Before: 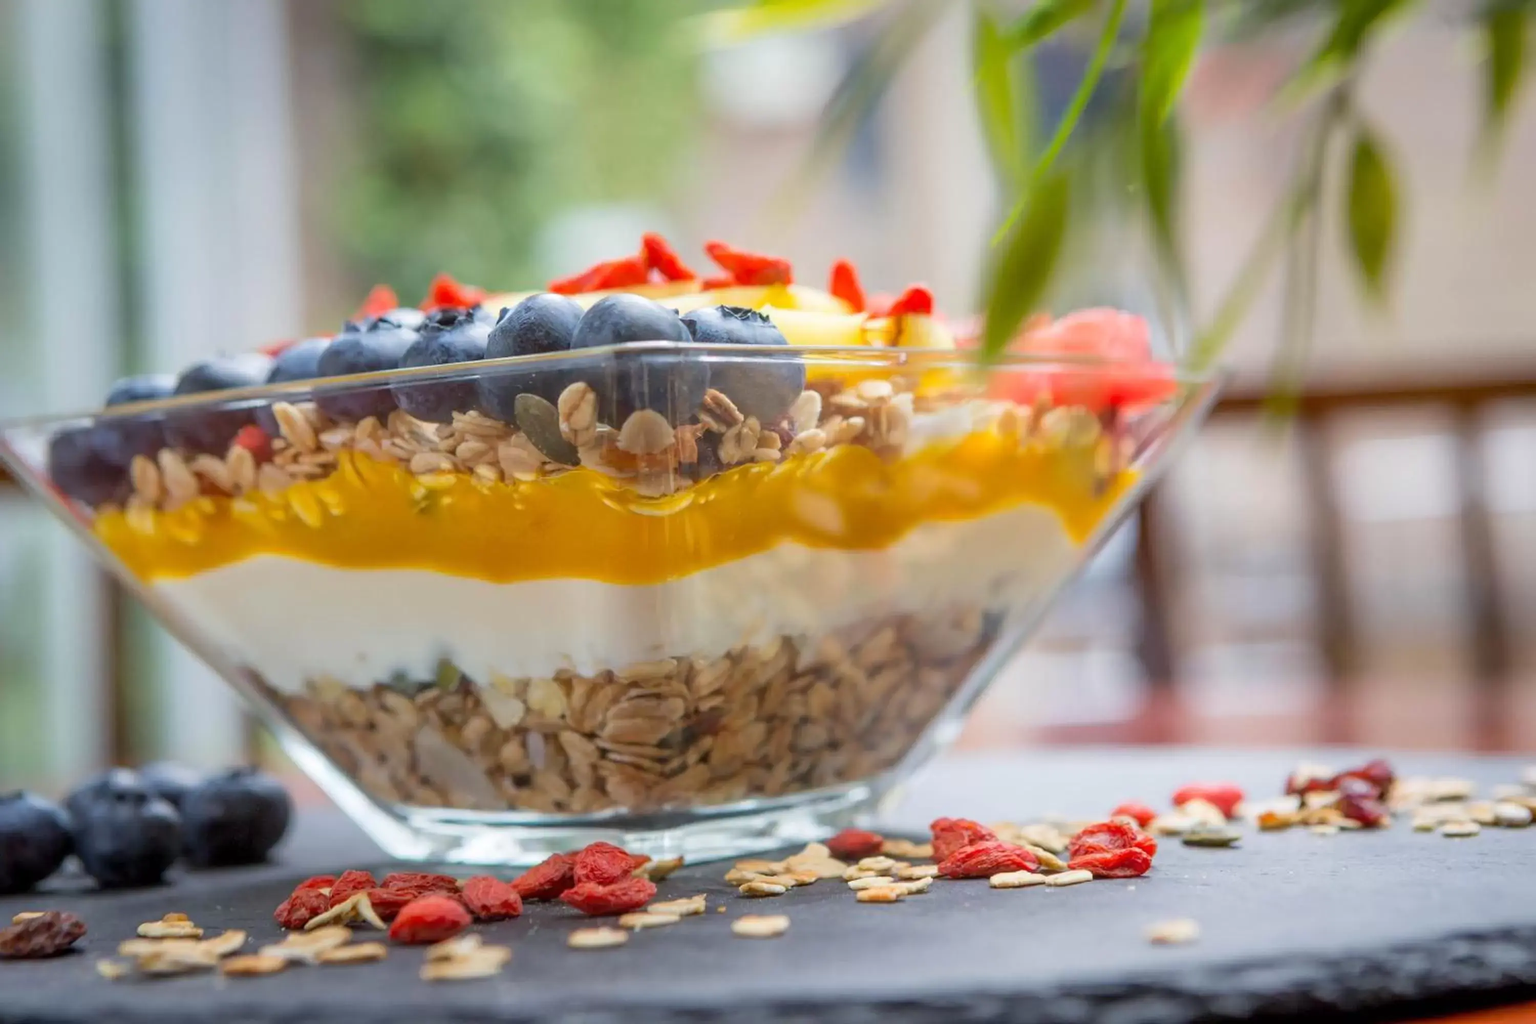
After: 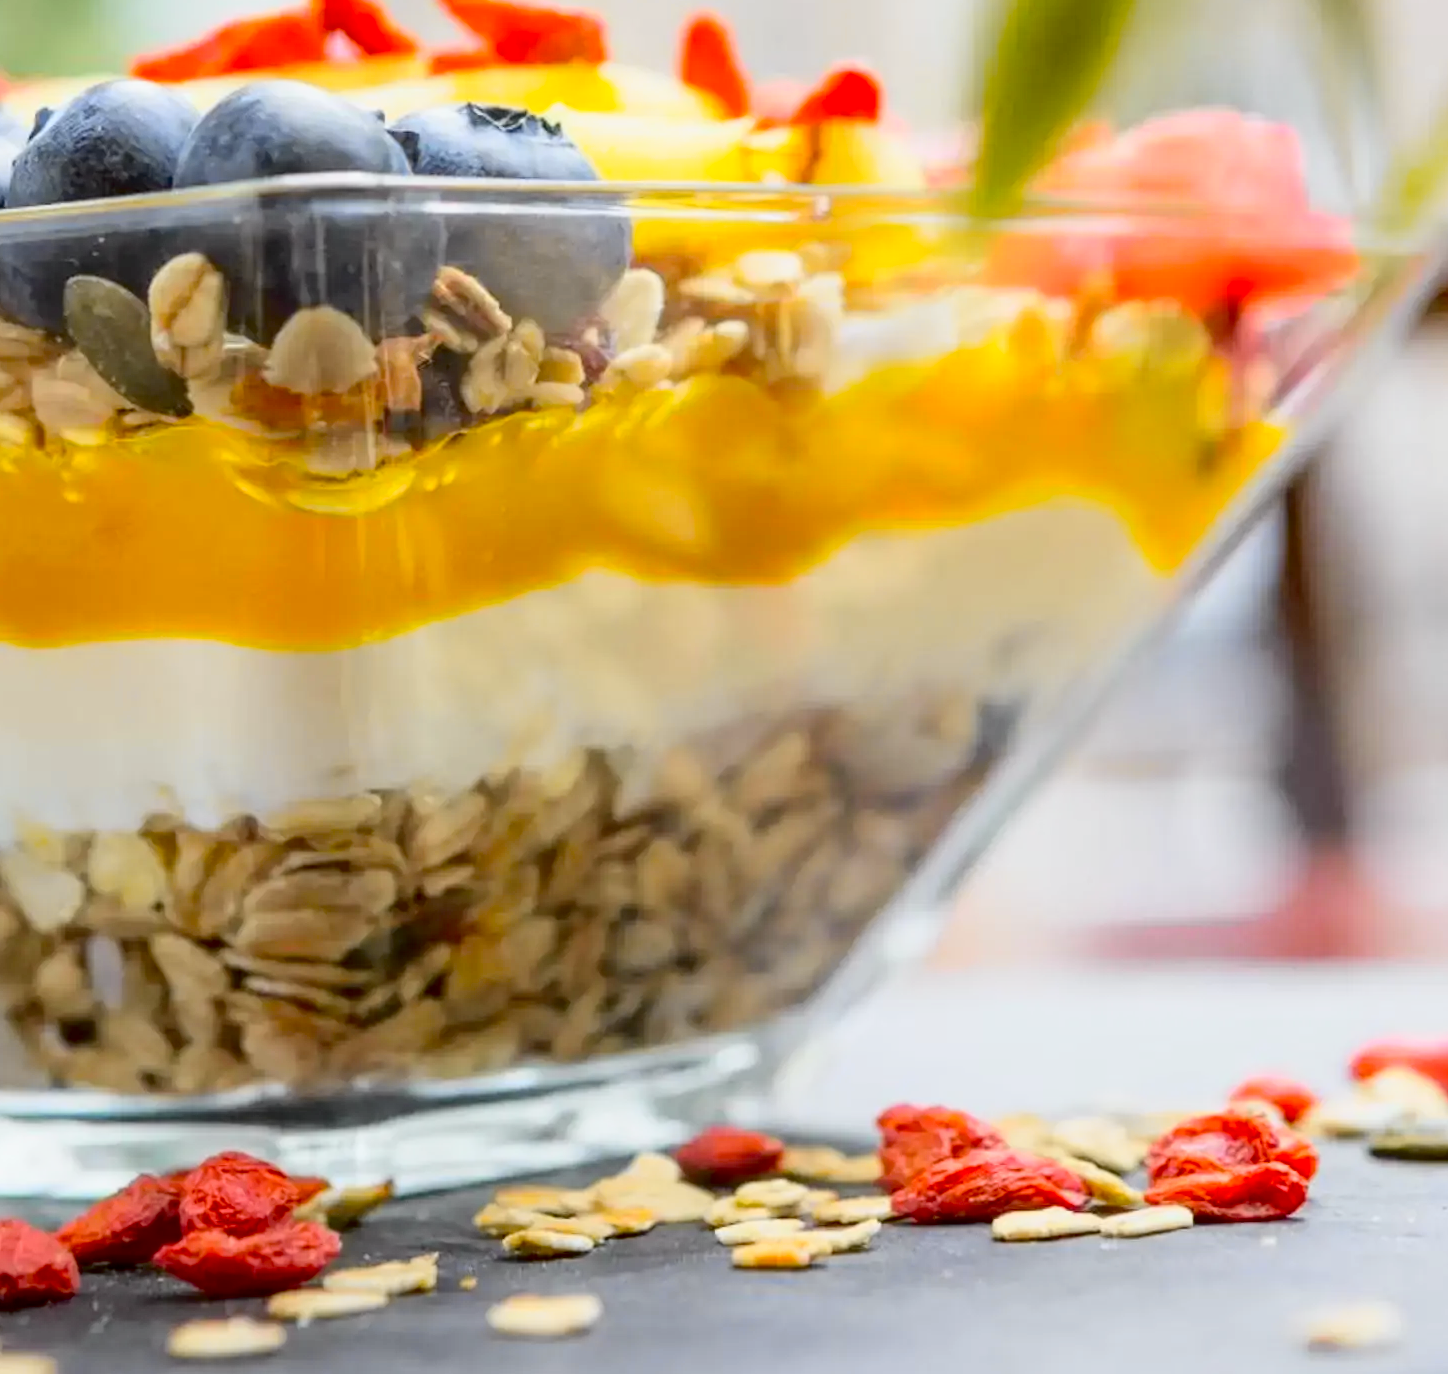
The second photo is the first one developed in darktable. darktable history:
exposure: black level correction 0.01, exposure 0.014 EV, compensate highlight preservation false
white balance: red 0.986, blue 1.01
crop: left 31.379%, top 24.658%, right 20.326%, bottom 6.628%
tone curve: curves: ch0 [(0, 0) (0.136, 0.084) (0.346, 0.366) (0.489, 0.559) (0.66, 0.748) (0.849, 0.902) (1, 0.974)]; ch1 [(0, 0) (0.353, 0.344) (0.45, 0.46) (0.498, 0.498) (0.521, 0.512) (0.563, 0.559) (0.592, 0.605) (0.641, 0.673) (1, 1)]; ch2 [(0, 0) (0.333, 0.346) (0.375, 0.375) (0.424, 0.43) (0.476, 0.492) (0.502, 0.502) (0.524, 0.531) (0.579, 0.61) (0.612, 0.644) (0.641, 0.722) (1, 1)], color space Lab, independent channels, preserve colors none
